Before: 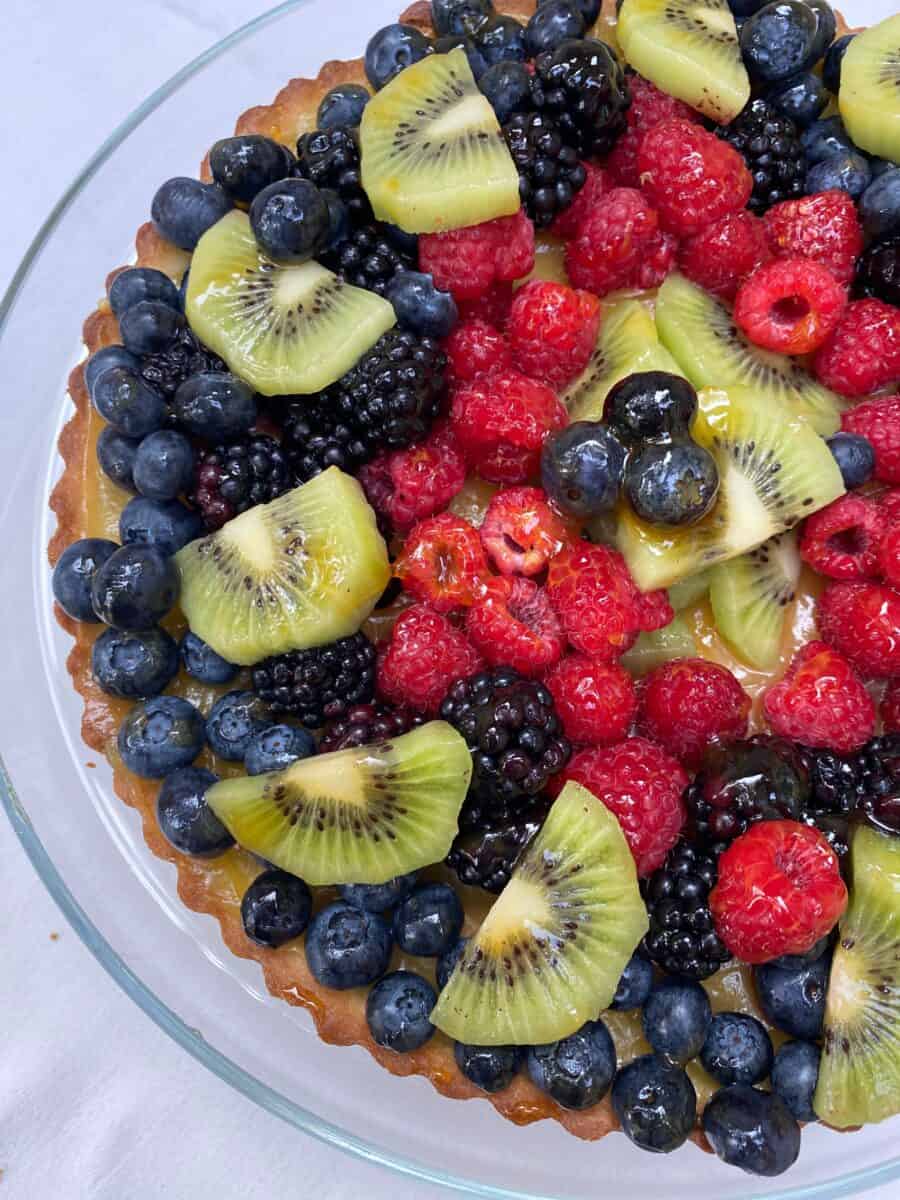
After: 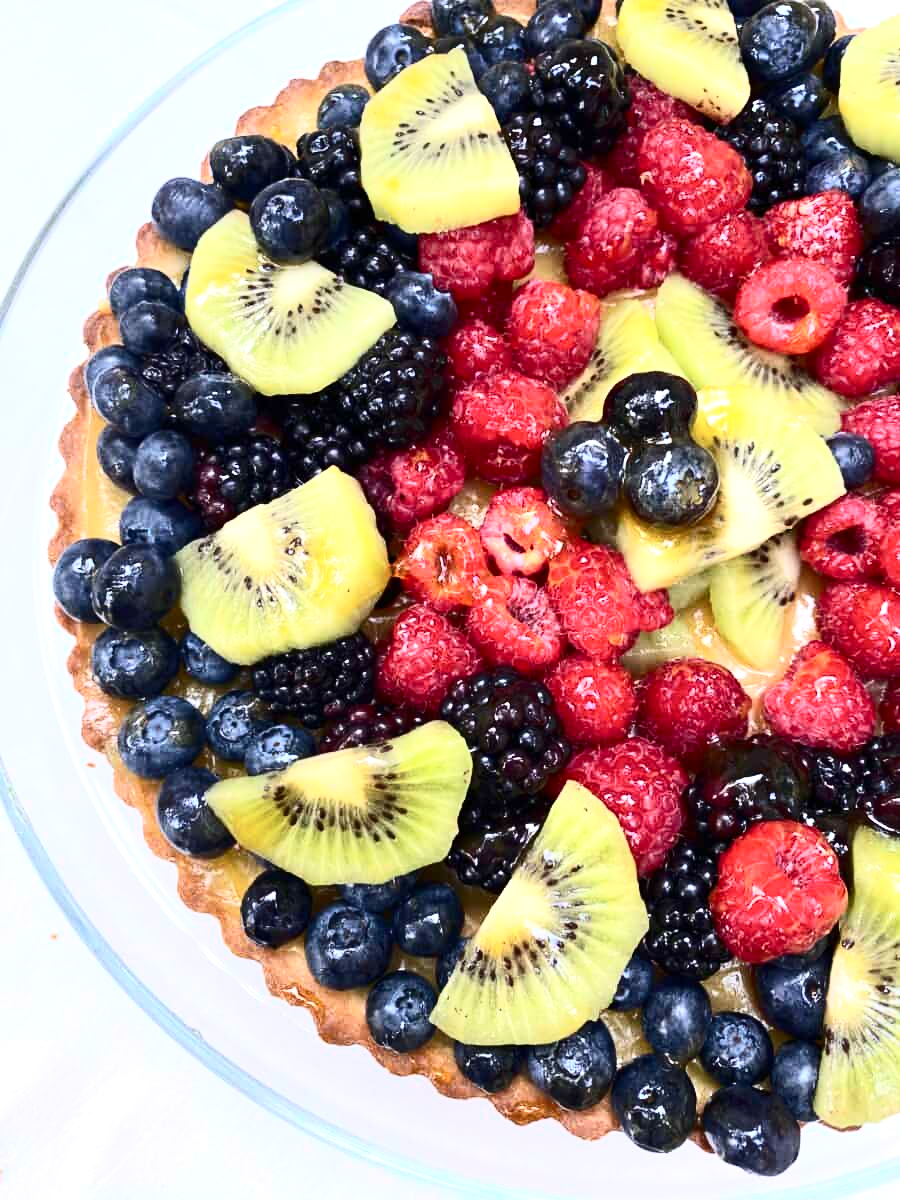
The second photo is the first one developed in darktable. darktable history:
contrast brightness saturation: contrast 0.394, brightness 0.098
exposure: exposure 0.61 EV, compensate highlight preservation false
